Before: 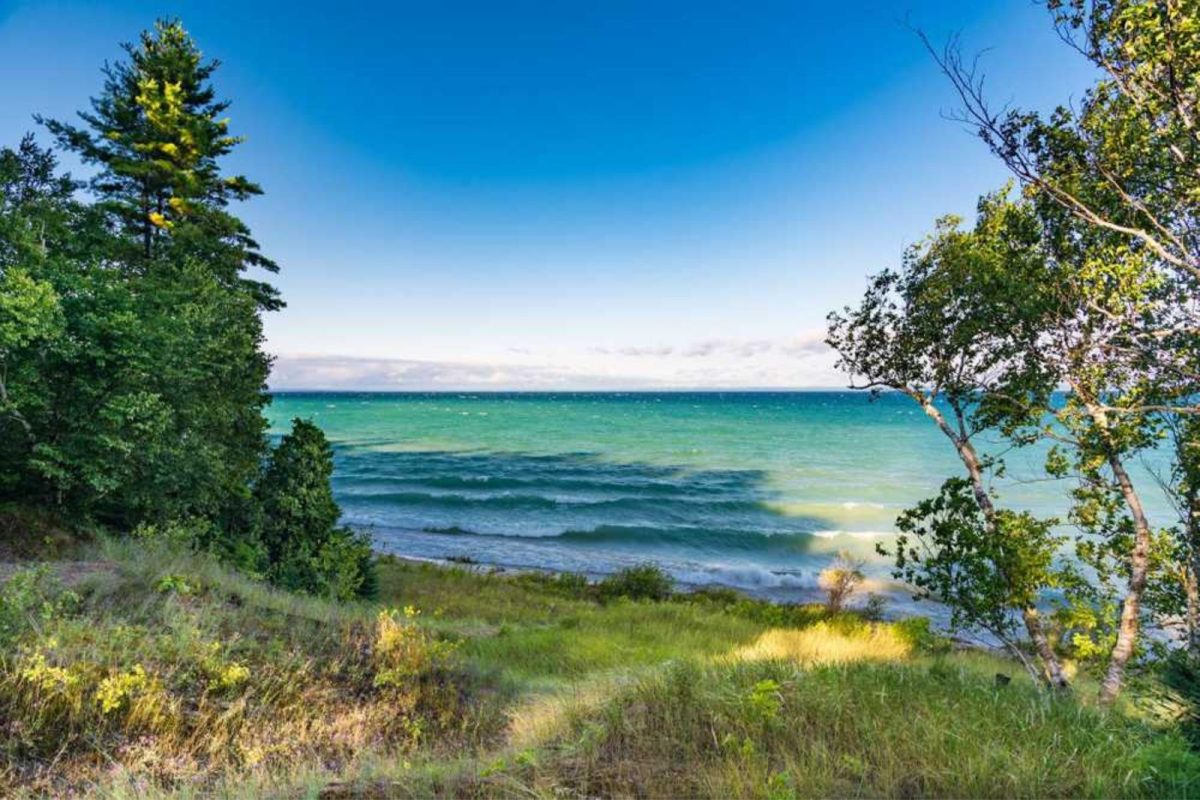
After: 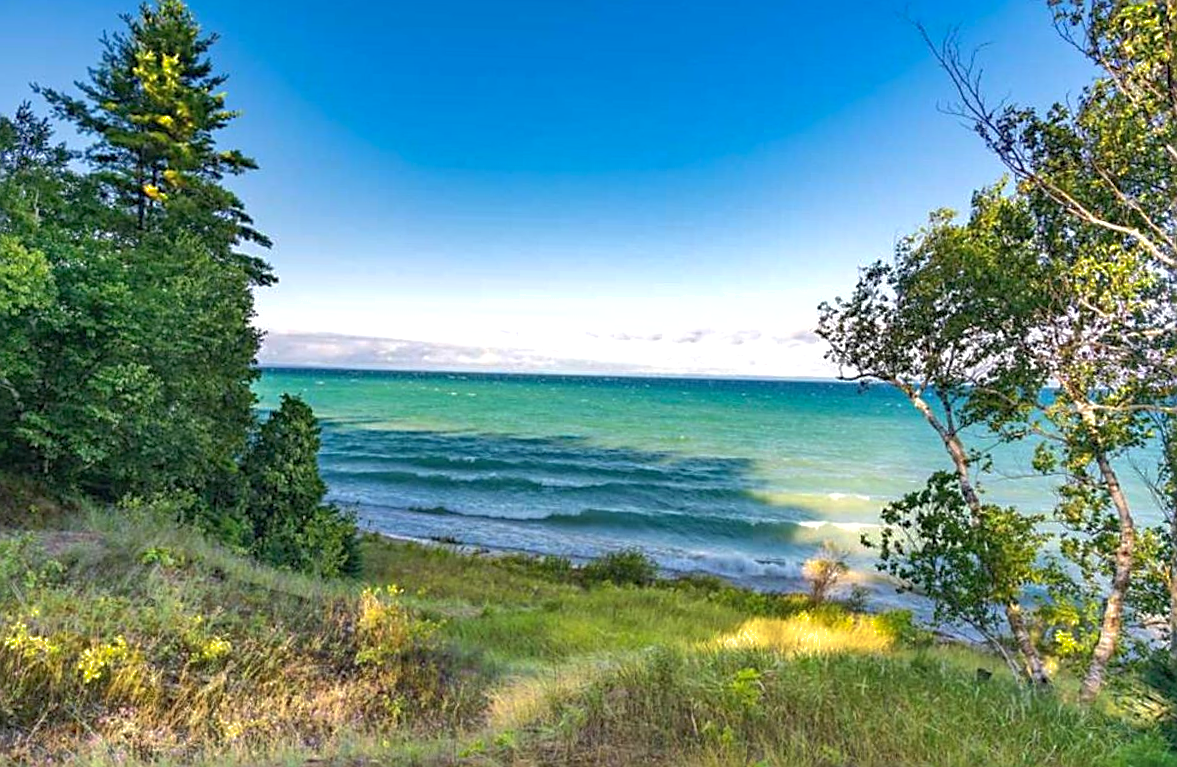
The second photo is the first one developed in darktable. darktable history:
shadows and highlights: on, module defaults
sharpen: amount 0.575
rotate and perspective: rotation 1.57°, crop left 0.018, crop right 0.982, crop top 0.039, crop bottom 0.961
exposure: black level correction 0, exposure 0.3 EV, compensate highlight preservation false
